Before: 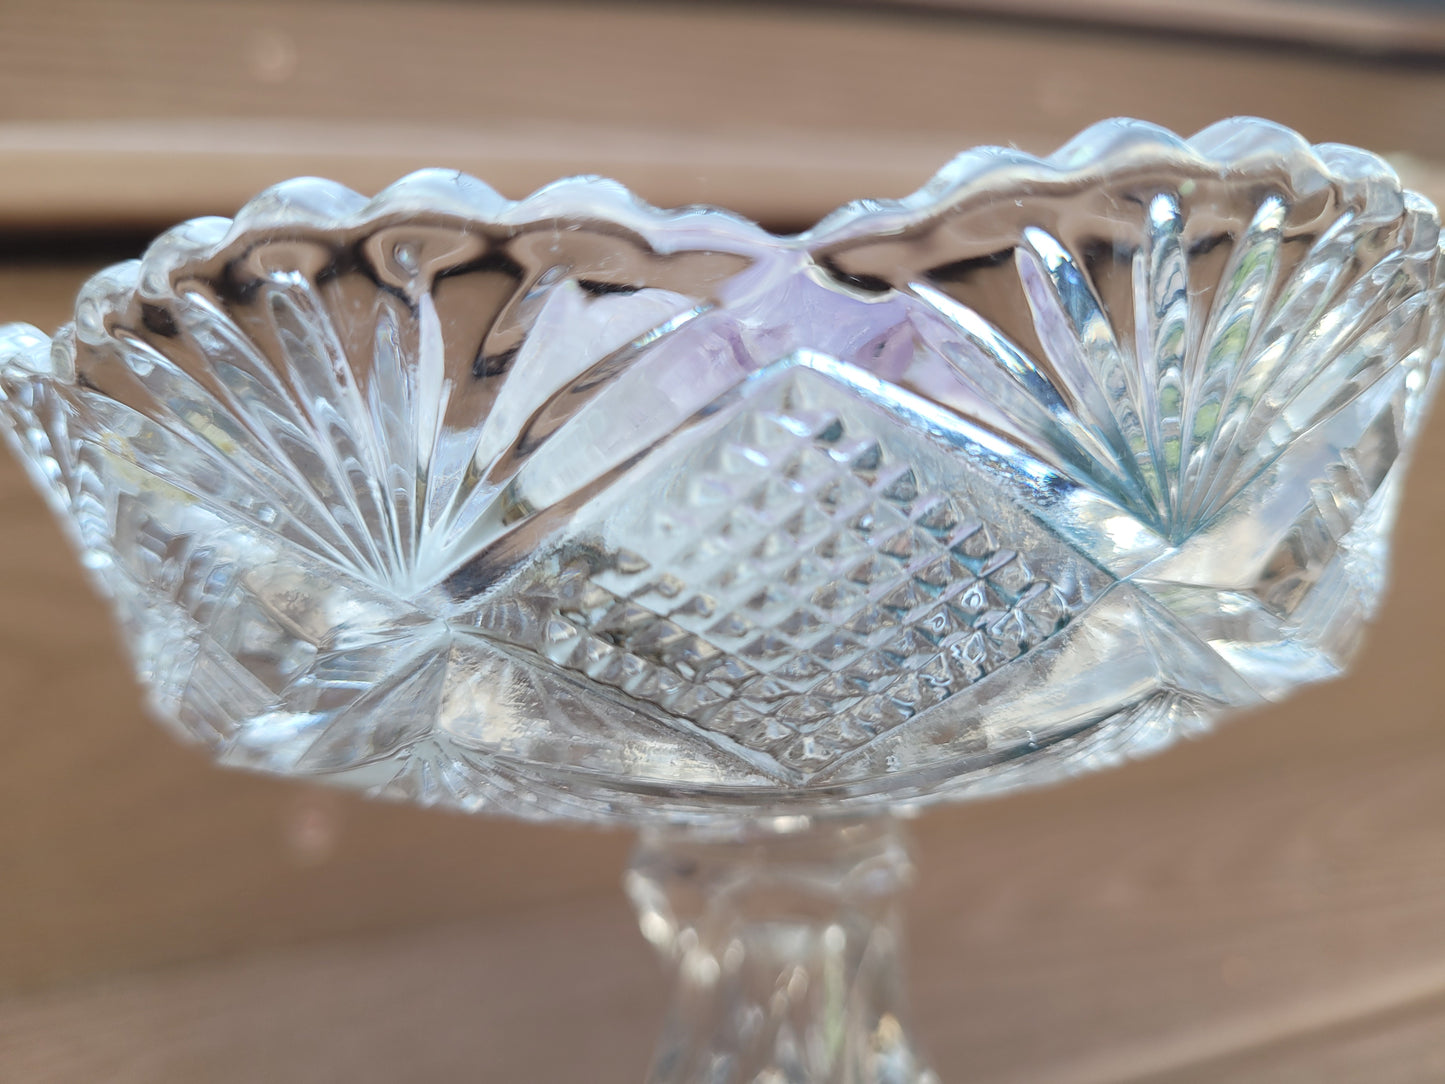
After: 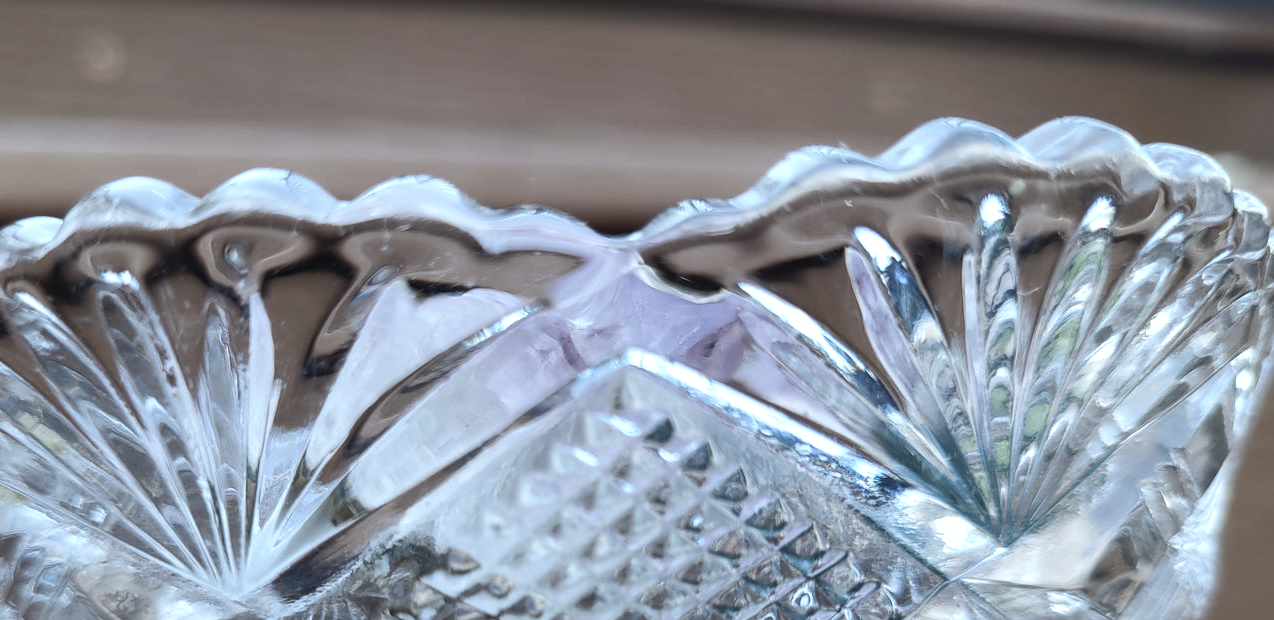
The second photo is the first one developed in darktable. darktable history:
color balance rgb: perceptual saturation grading › highlights -31.88%, perceptual saturation grading › mid-tones 5.8%, perceptual saturation grading › shadows 18.12%, perceptual brilliance grading › highlights 3.62%, perceptual brilliance grading › mid-tones -18.12%, perceptual brilliance grading › shadows -41.3%
crop and rotate: left 11.812%, bottom 42.776%
color calibration: x 0.37, y 0.382, temperature 4313.32 K
